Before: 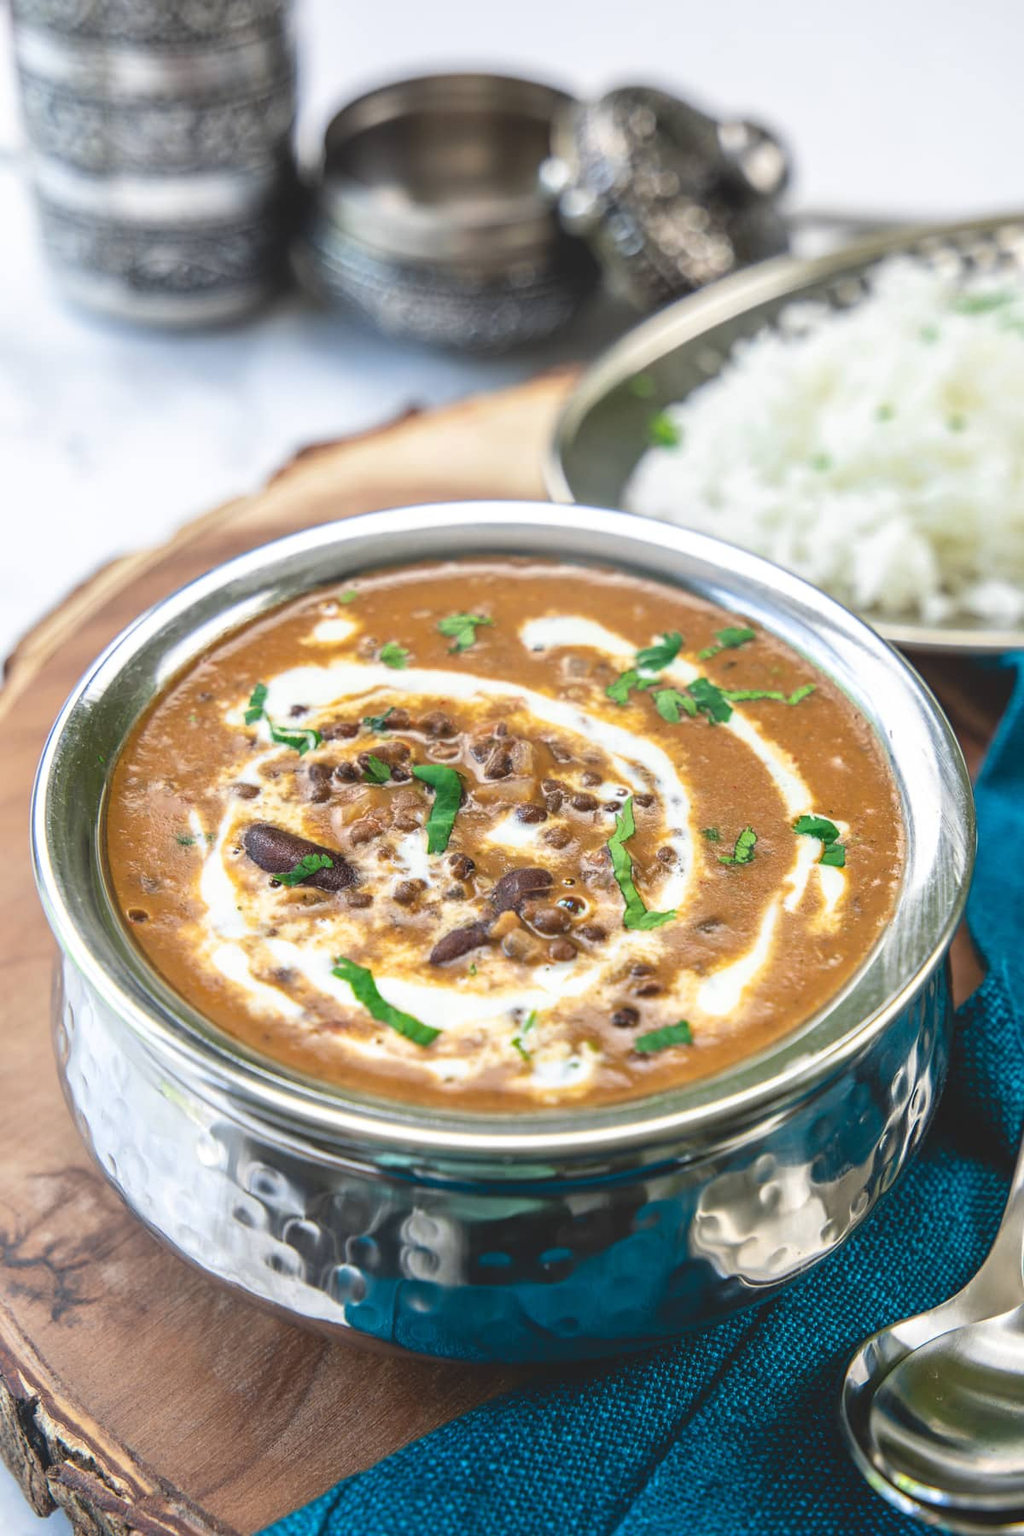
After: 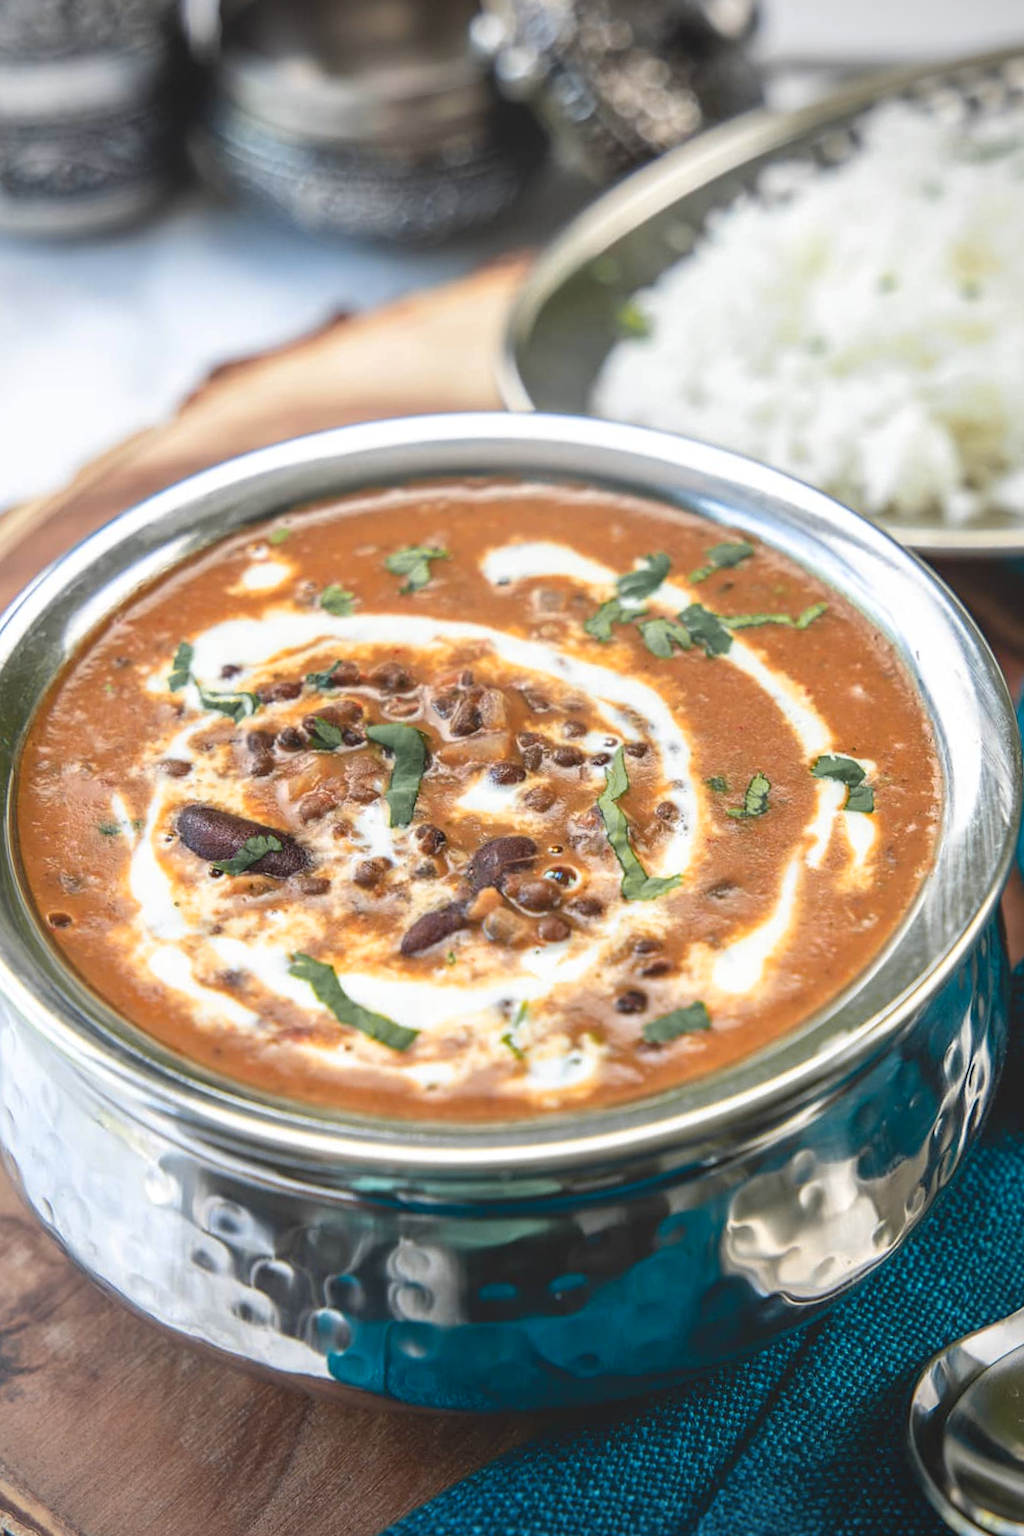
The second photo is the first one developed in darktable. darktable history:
color zones: curves: ch1 [(0.29, 0.492) (0.373, 0.185) (0.509, 0.481)]; ch2 [(0.25, 0.462) (0.749, 0.457)]
vignetting: brightness -0.41, saturation -0.295
crop and rotate: angle 3.61°, left 5.676%, top 5.721%
